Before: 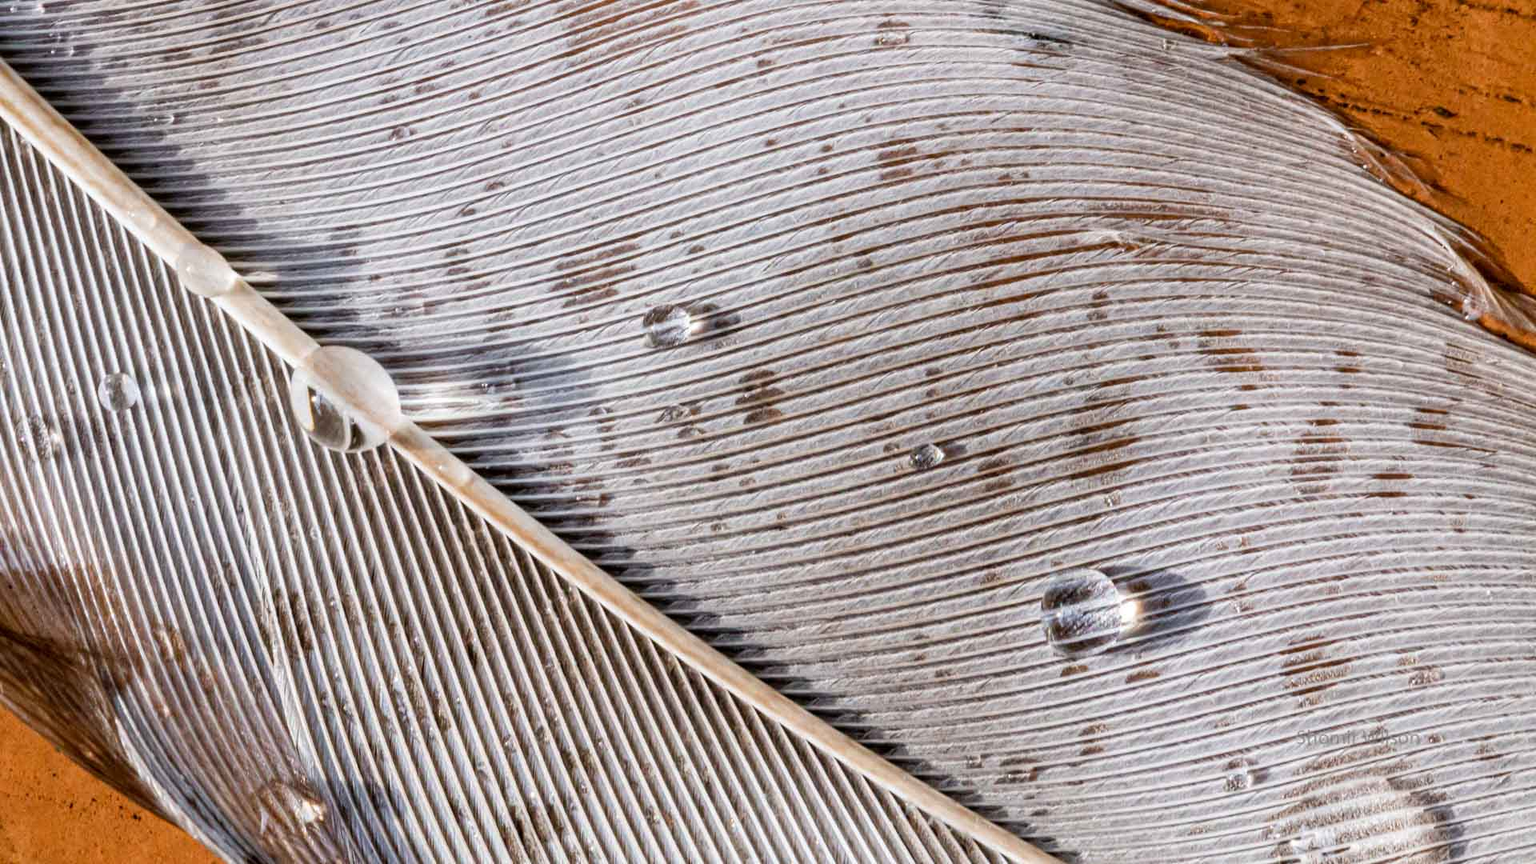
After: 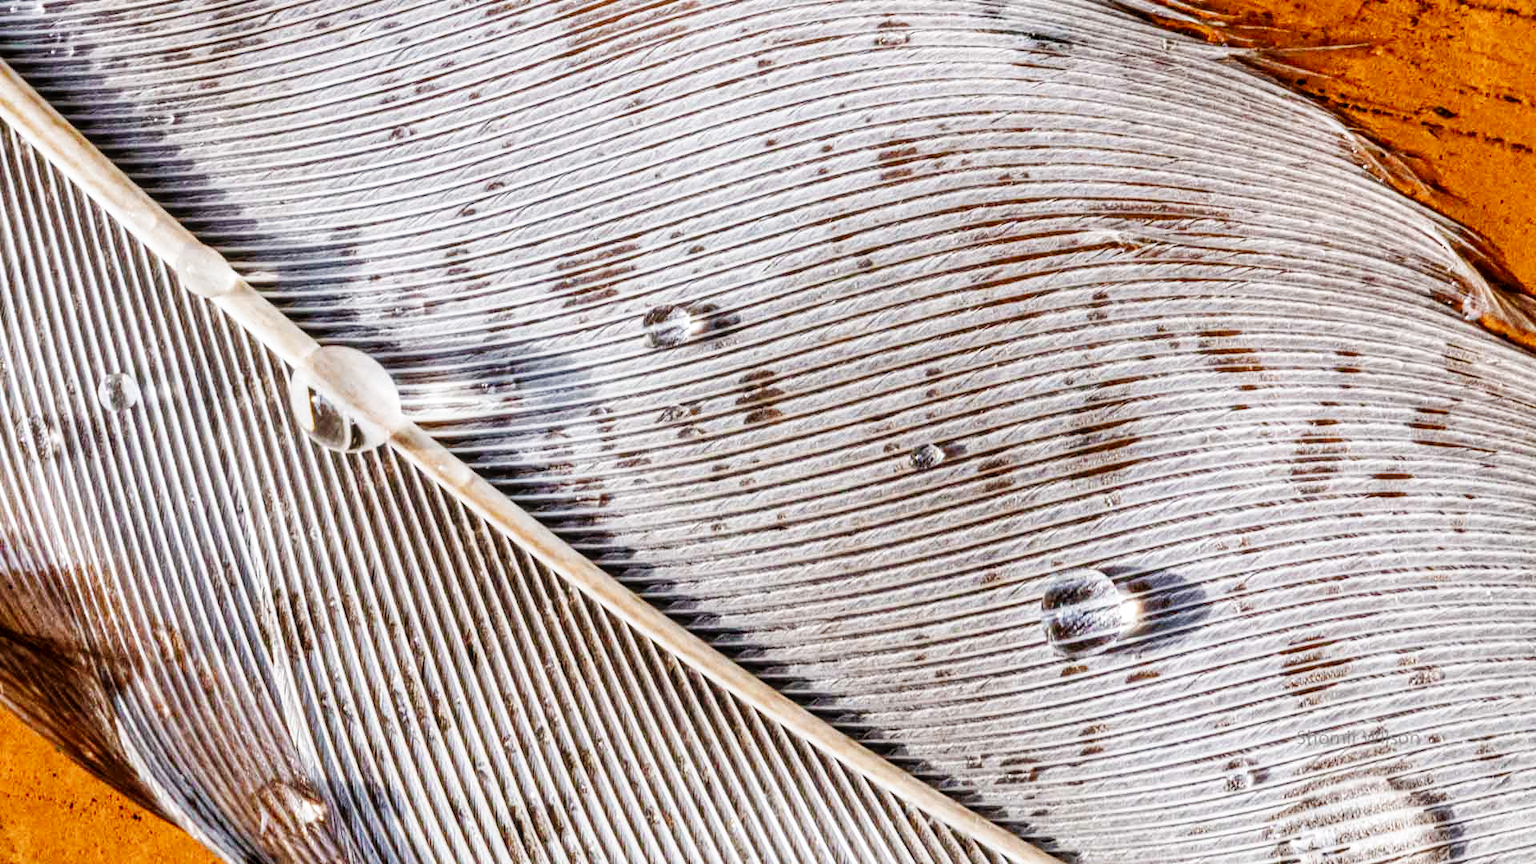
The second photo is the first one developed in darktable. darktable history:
exposure: compensate highlight preservation false
local contrast: on, module defaults
base curve: curves: ch0 [(0, 0) (0.032, 0.025) (0.121, 0.166) (0.206, 0.329) (0.605, 0.79) (1, 1)], preserve colors none
shadows and highlights: shadows -86.5, highlights -35.48, soften with gaussian
